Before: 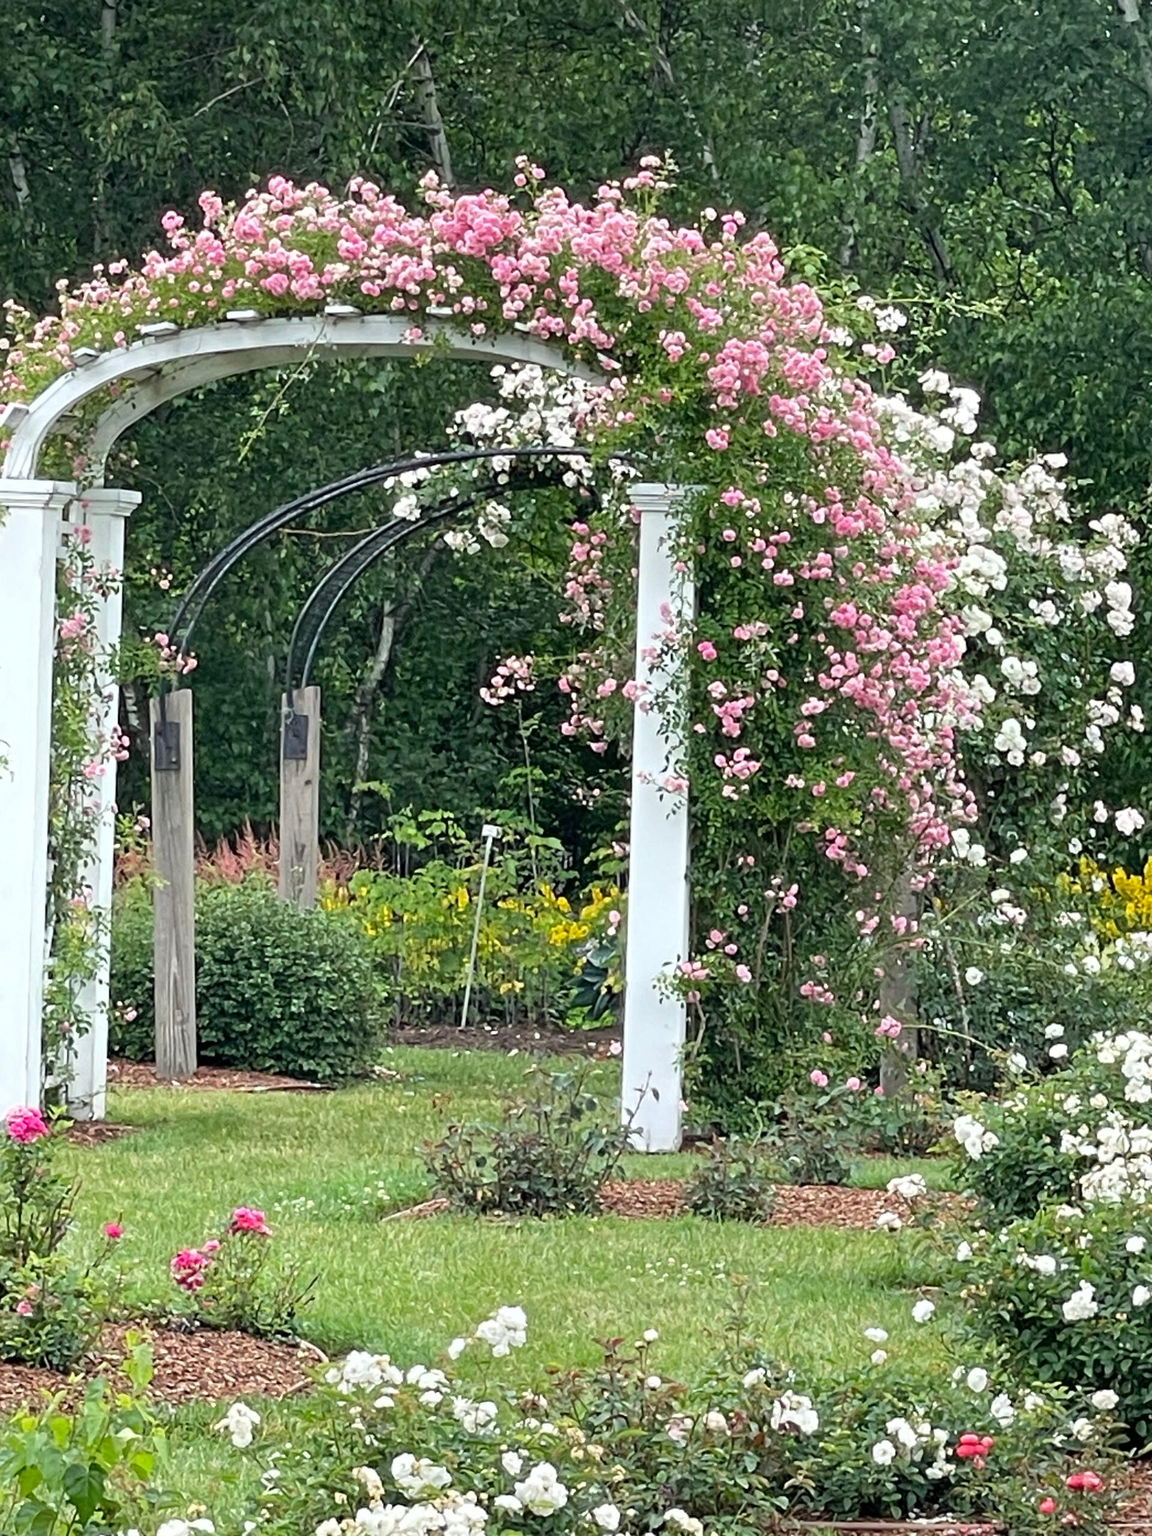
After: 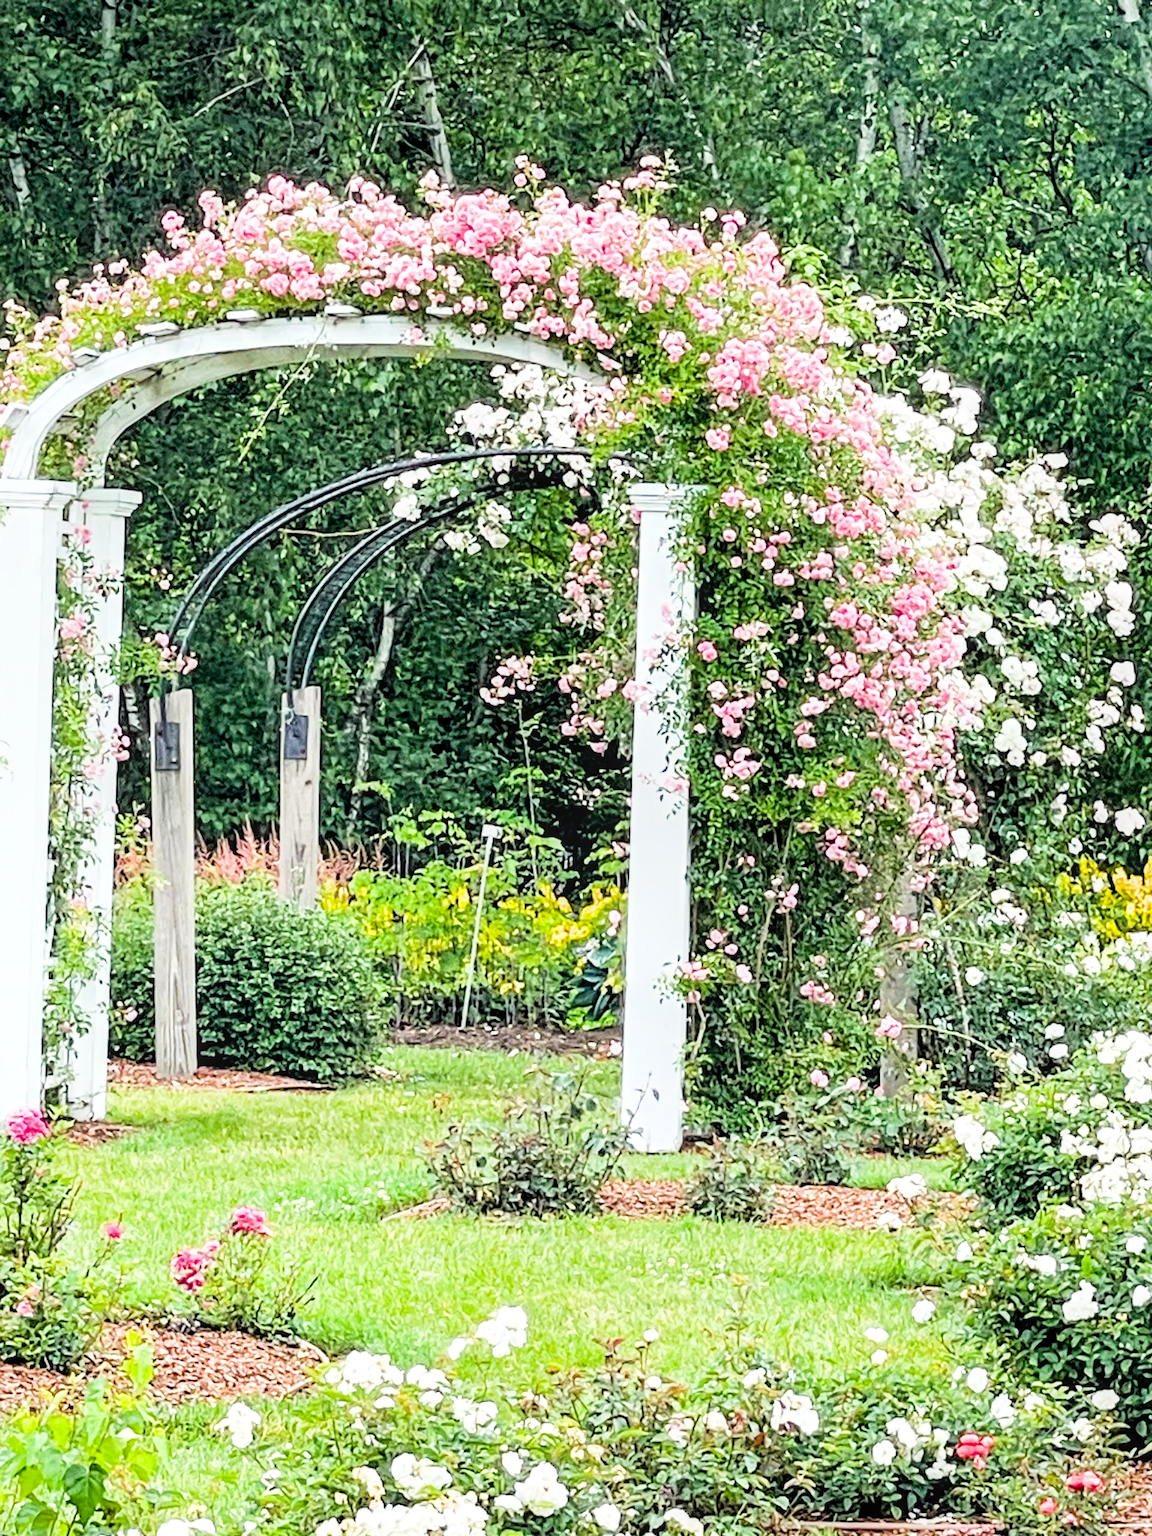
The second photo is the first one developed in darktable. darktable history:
local contrast: on, module defaults
color balance rgb: perceptual saturation grading › global saturation 20%, global vibrance 20%
exposure: black level correction 0, exposure 1.3 EV, compensate highlight preservation false
filmic rgb: black relative exposure -5 EV, hardness 2.88, contrast 1.4, highlights saturation mix -30%
